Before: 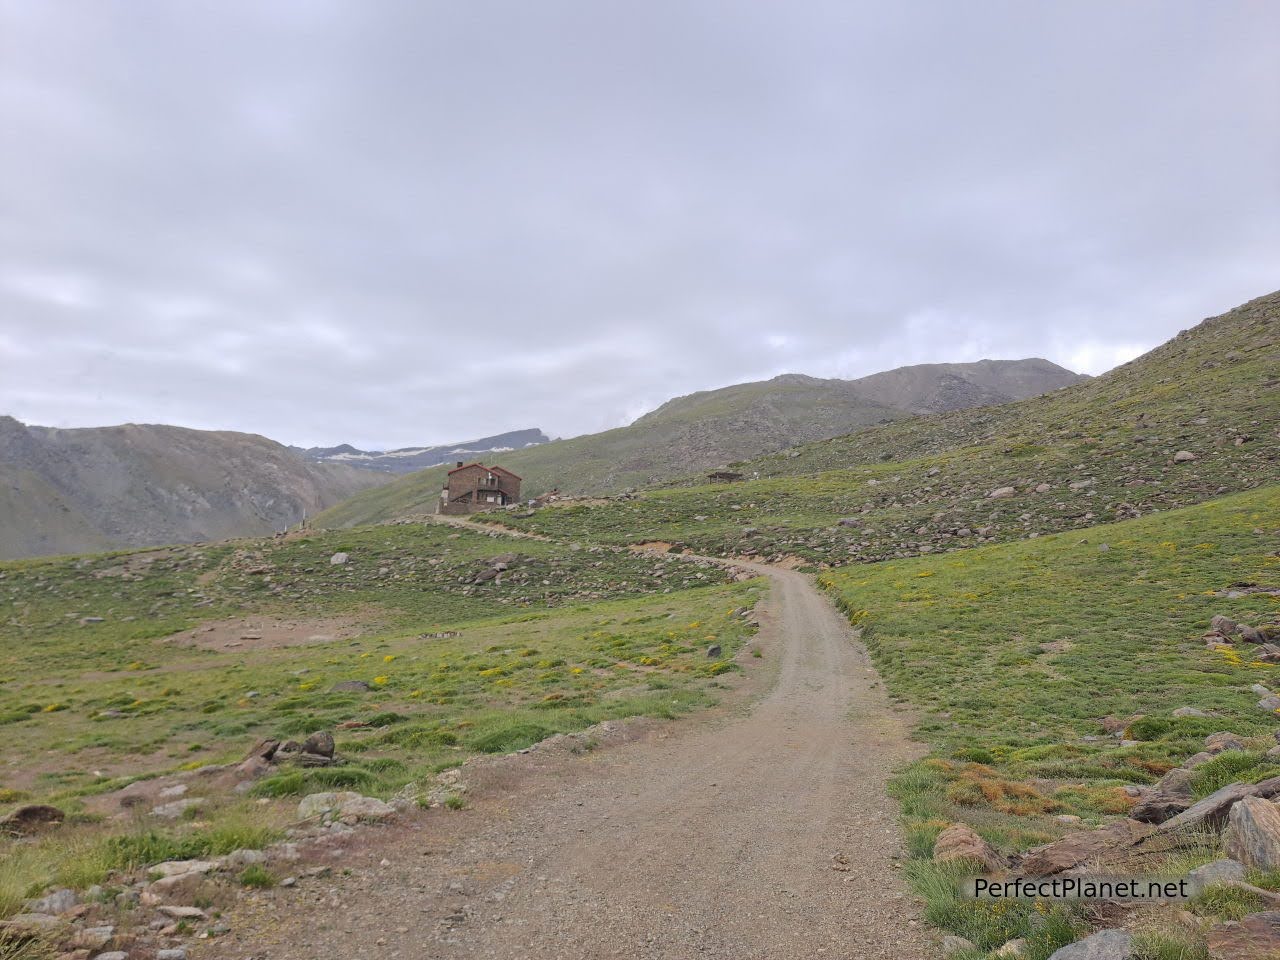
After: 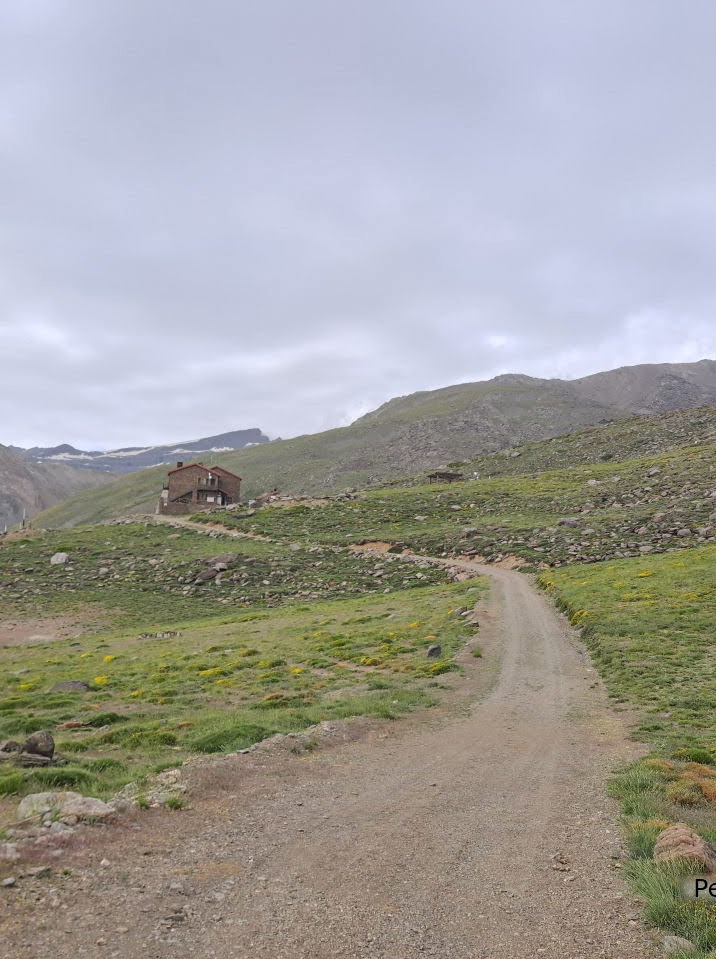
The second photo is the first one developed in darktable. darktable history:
local contrast: mode bilateral grid, contrast 21, coarseness 50, detail 120%, midtone range 0.2
crop: left 21.892%, right 22.169%, bottom 0.007%
